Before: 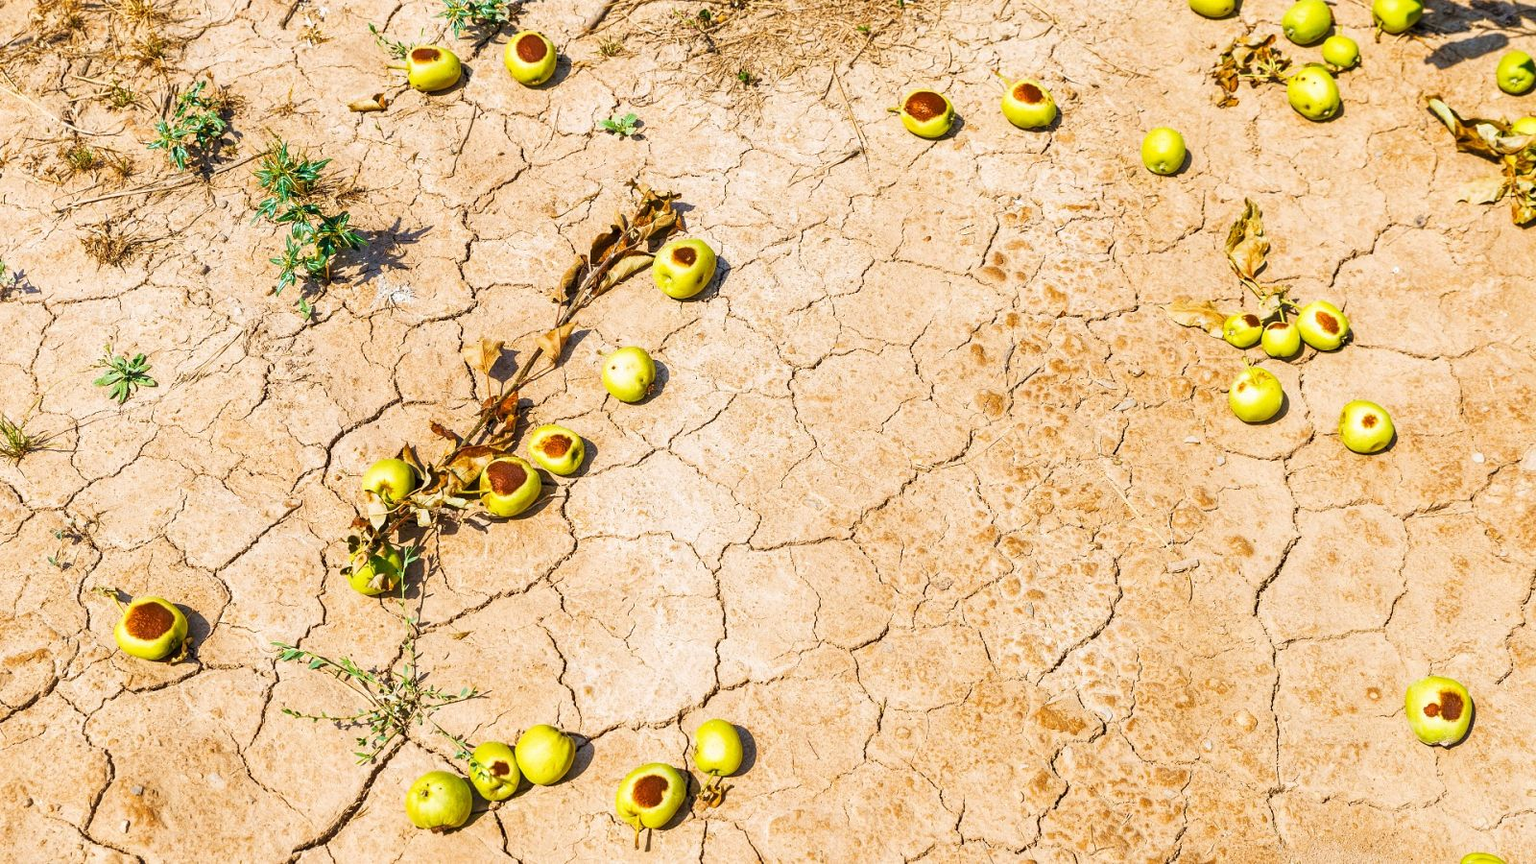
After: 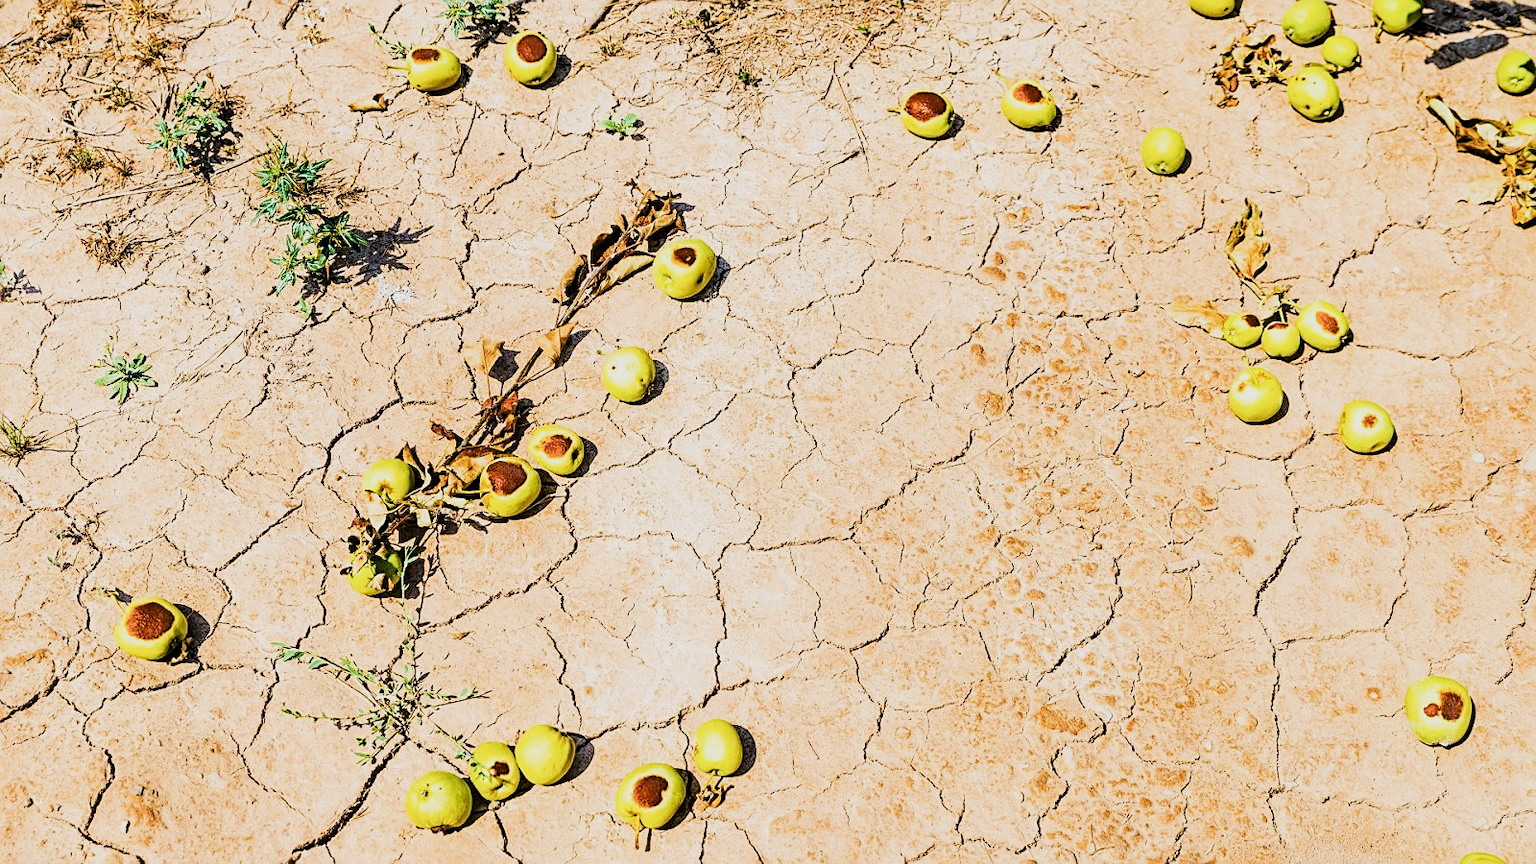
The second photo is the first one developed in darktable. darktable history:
white balance: red 0.986, blue 1.01
tone equalizer: -8 EV -1.08 EV, -7 EV -1.01 EV, -6 EV -0.867 EV, -5 EV -0.578 EV, -3 EV 0.578 EV, -2 EV 0.867 EV, -1 EV 1.01 EV, +0 EV 1.08 EV, edges refinement/feathering 500, mask exposure compensation -1.57 EV, preserve details no
filmic rgb: black relative exposure -6.82 EV, white relative exposure 5.89 EV, hardness 2.71
sharpen: on, module defaults
